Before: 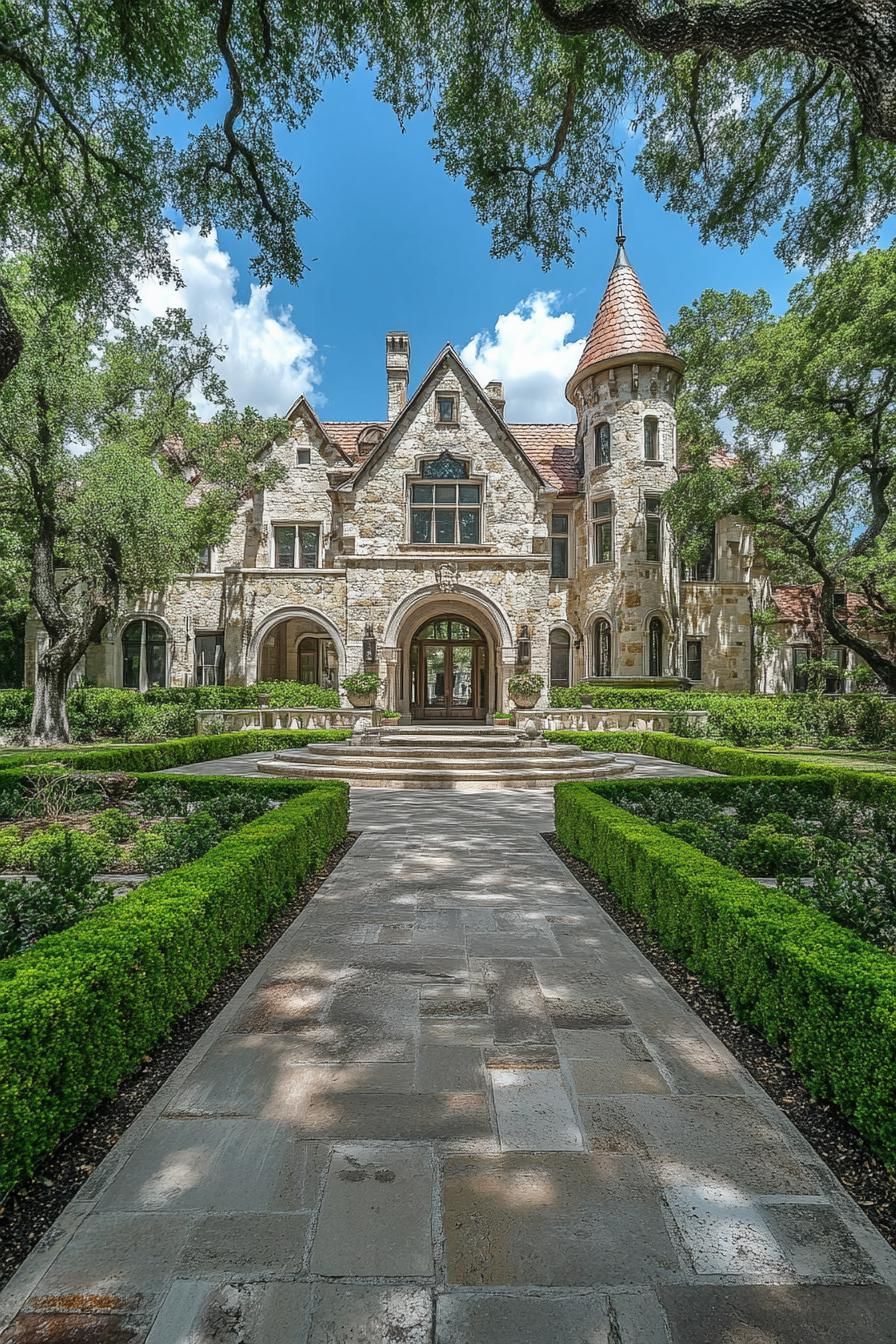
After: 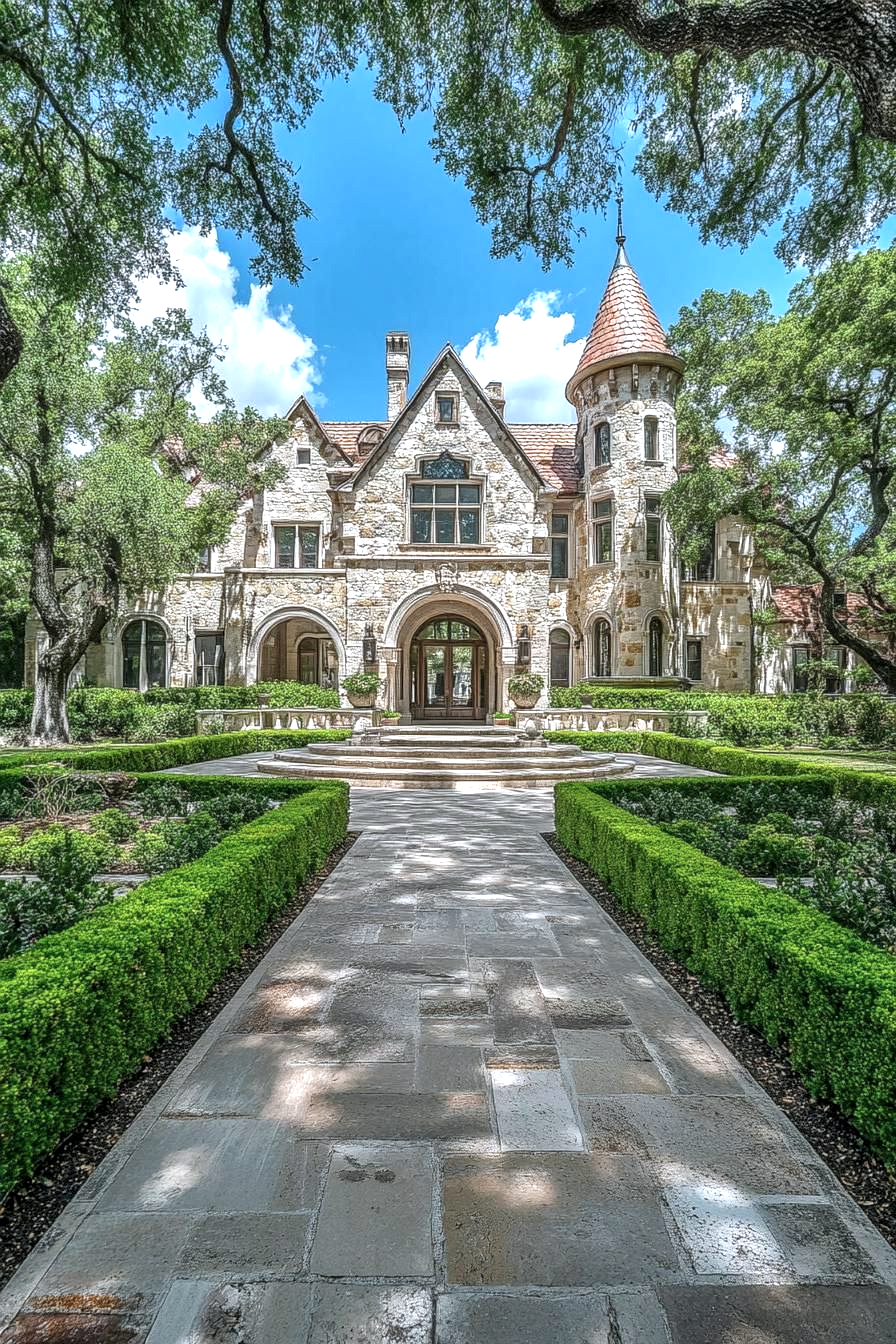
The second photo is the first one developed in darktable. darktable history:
tone equalizer: on, module defaults
local contrast: on, module defaults
exposure: exposure 0.515 EV, compensate highlight preservation false
color correction: highlights a* -0.137, highlights b* -5.91, shadows a* -0.137, shadows b* -0.137
